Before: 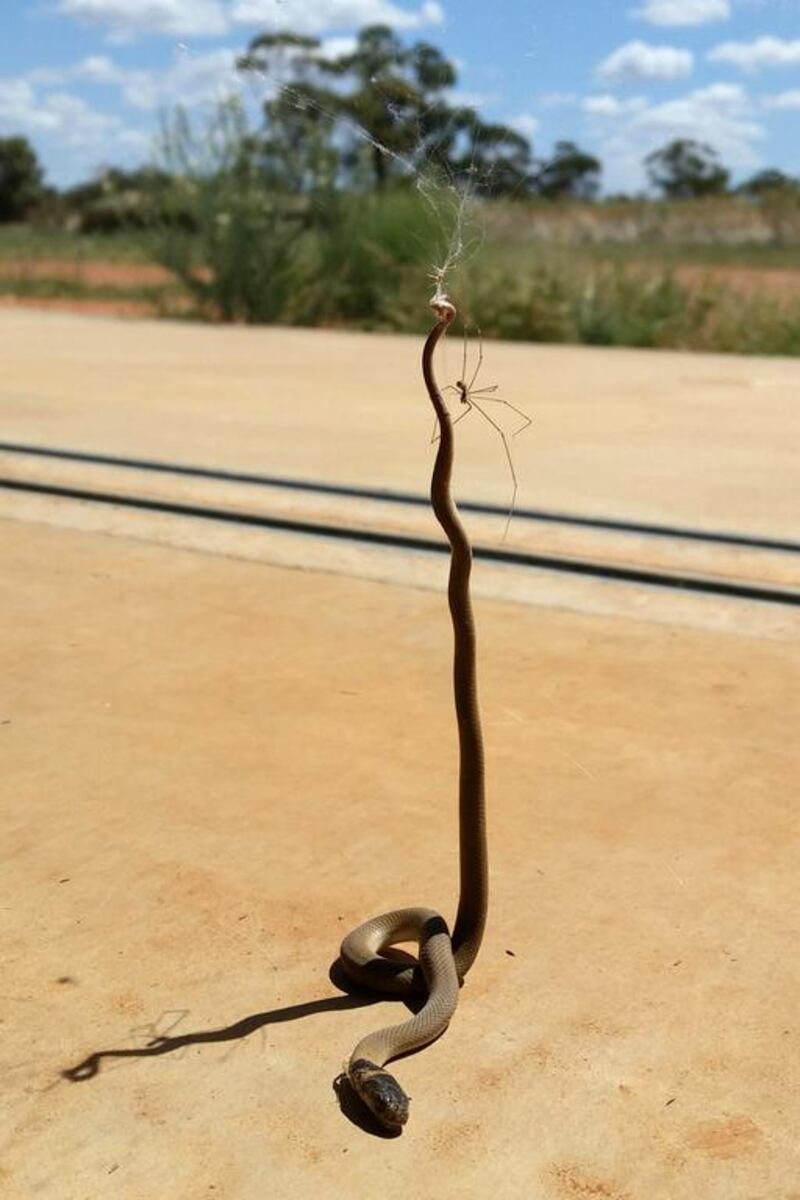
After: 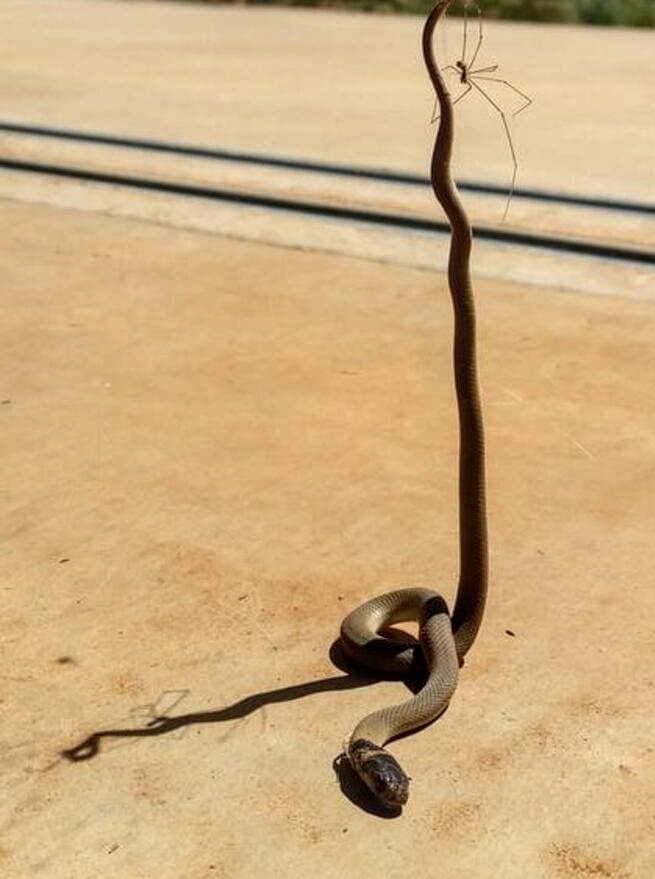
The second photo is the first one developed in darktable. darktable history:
crop: top 26.732%, right 18.006%
local contrast: detail 130%
